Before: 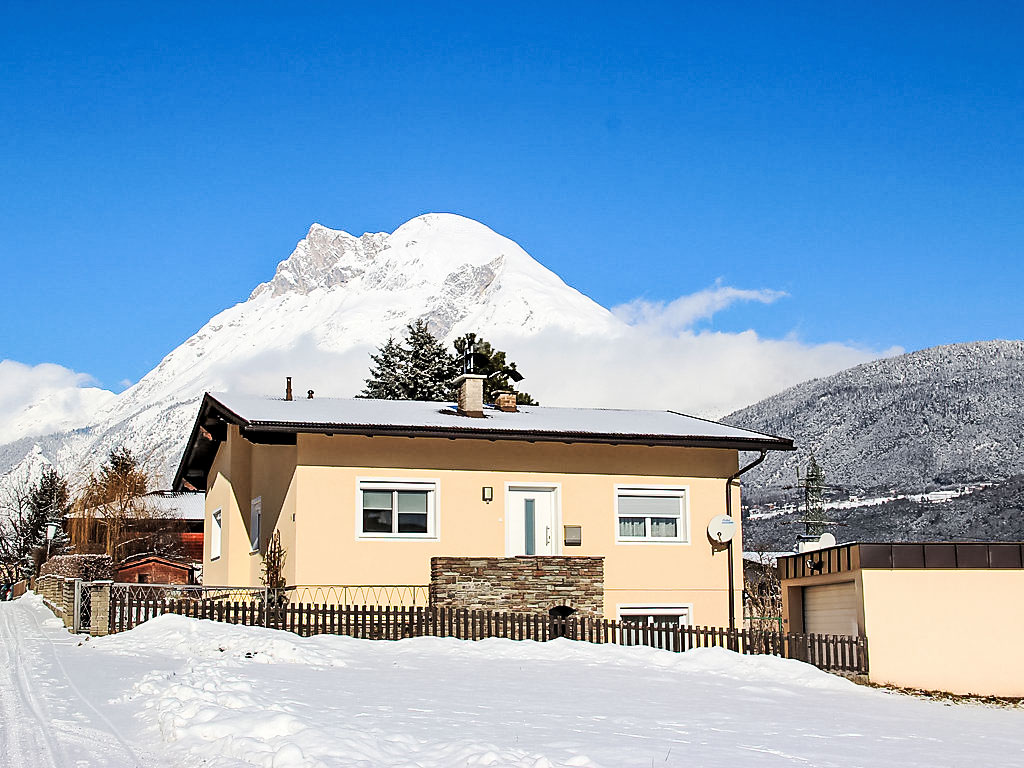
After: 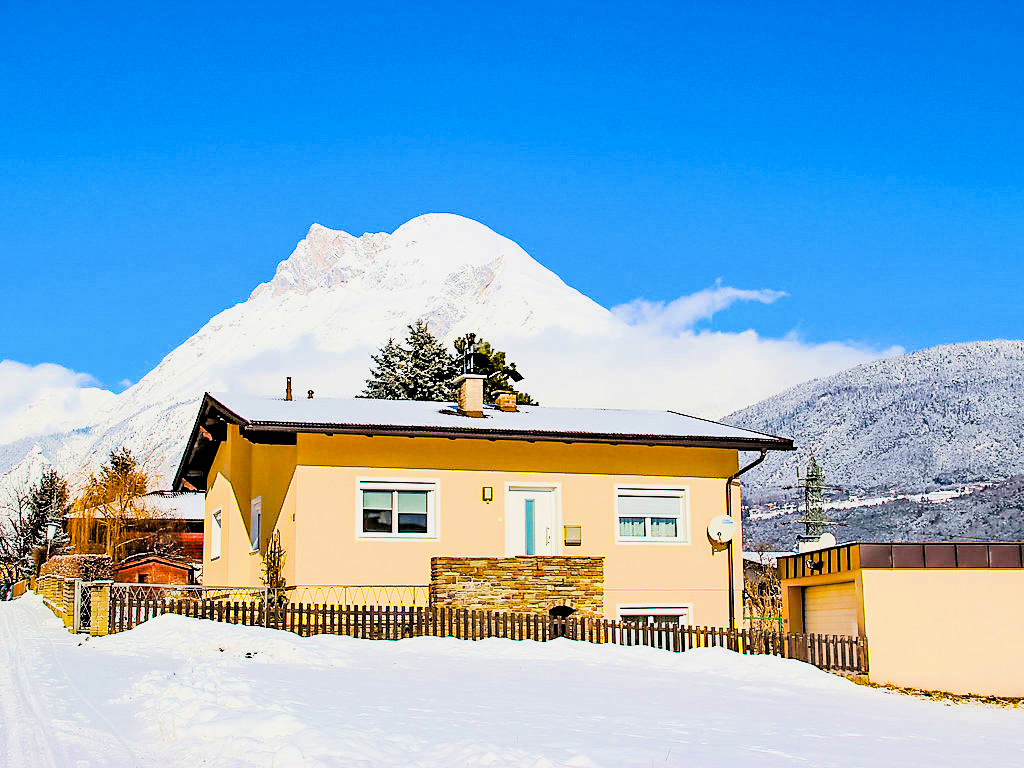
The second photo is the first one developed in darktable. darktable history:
shadows and highlights: shadows 25, highlights -25
filmic rgb: black relative exposure -4.14 EV, white relative exposure 5.1 EV, hardness 2.11, contrast 1.165
color balance rgb: linear chroma grading › global chroma 42%, perceptual saturation grading › global saturation 42%, global vibrance 33%
white balance: emerald 1
exposure: black level correction 0, exposure 1.388 EV, compensate exposure bias true, compensate highlight preservation false
